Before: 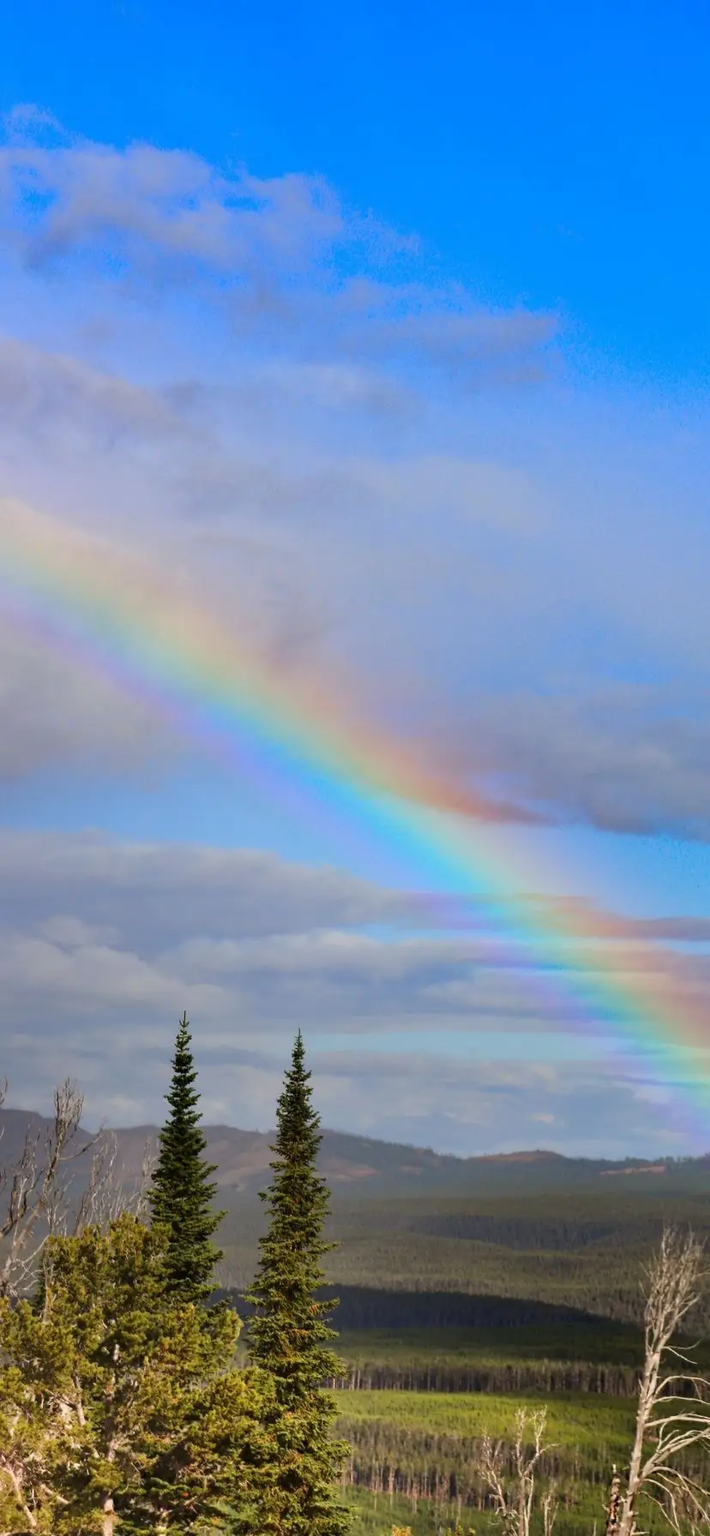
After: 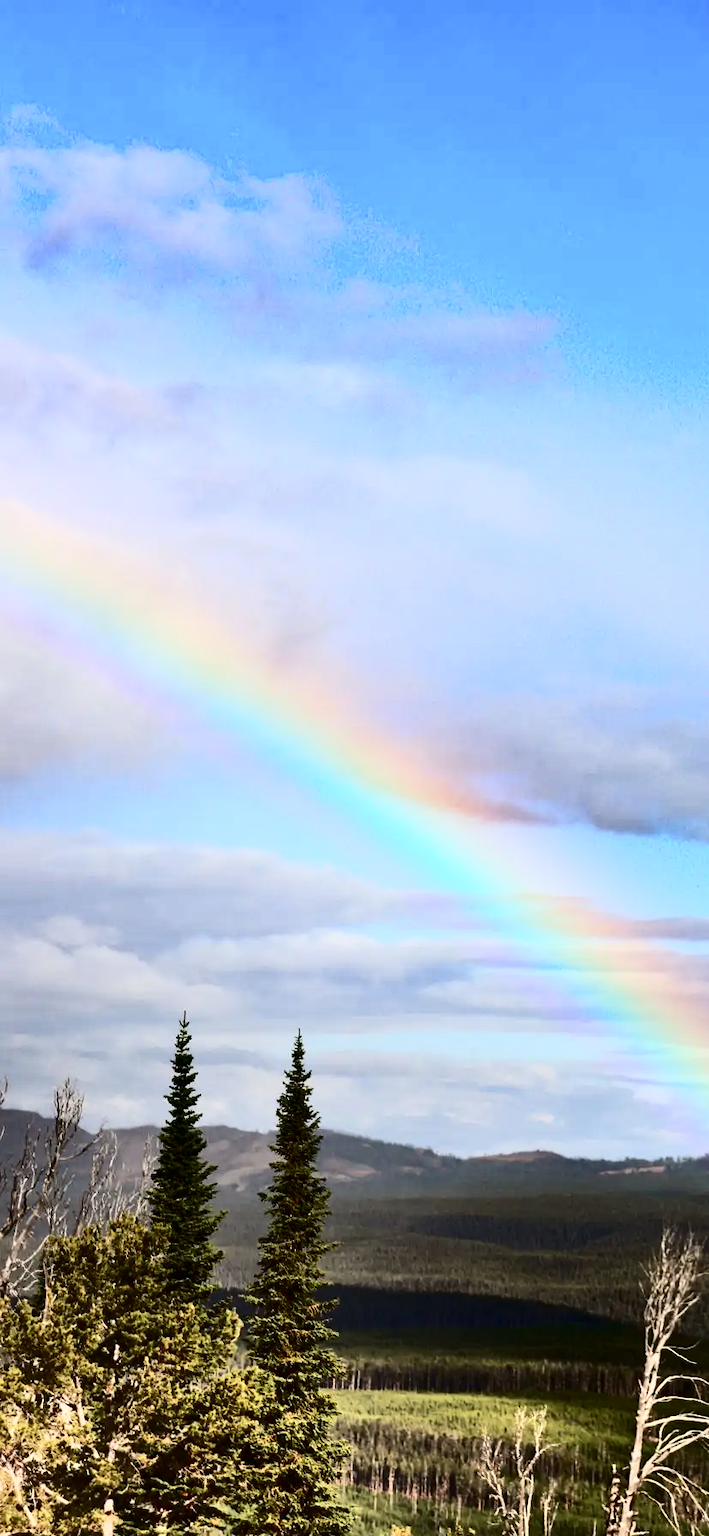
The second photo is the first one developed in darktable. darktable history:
contrast brightness saturation: contrast 0.5, saturation -0.1
exposure: exposure 0.2 EV, compensate highlight preservation false
